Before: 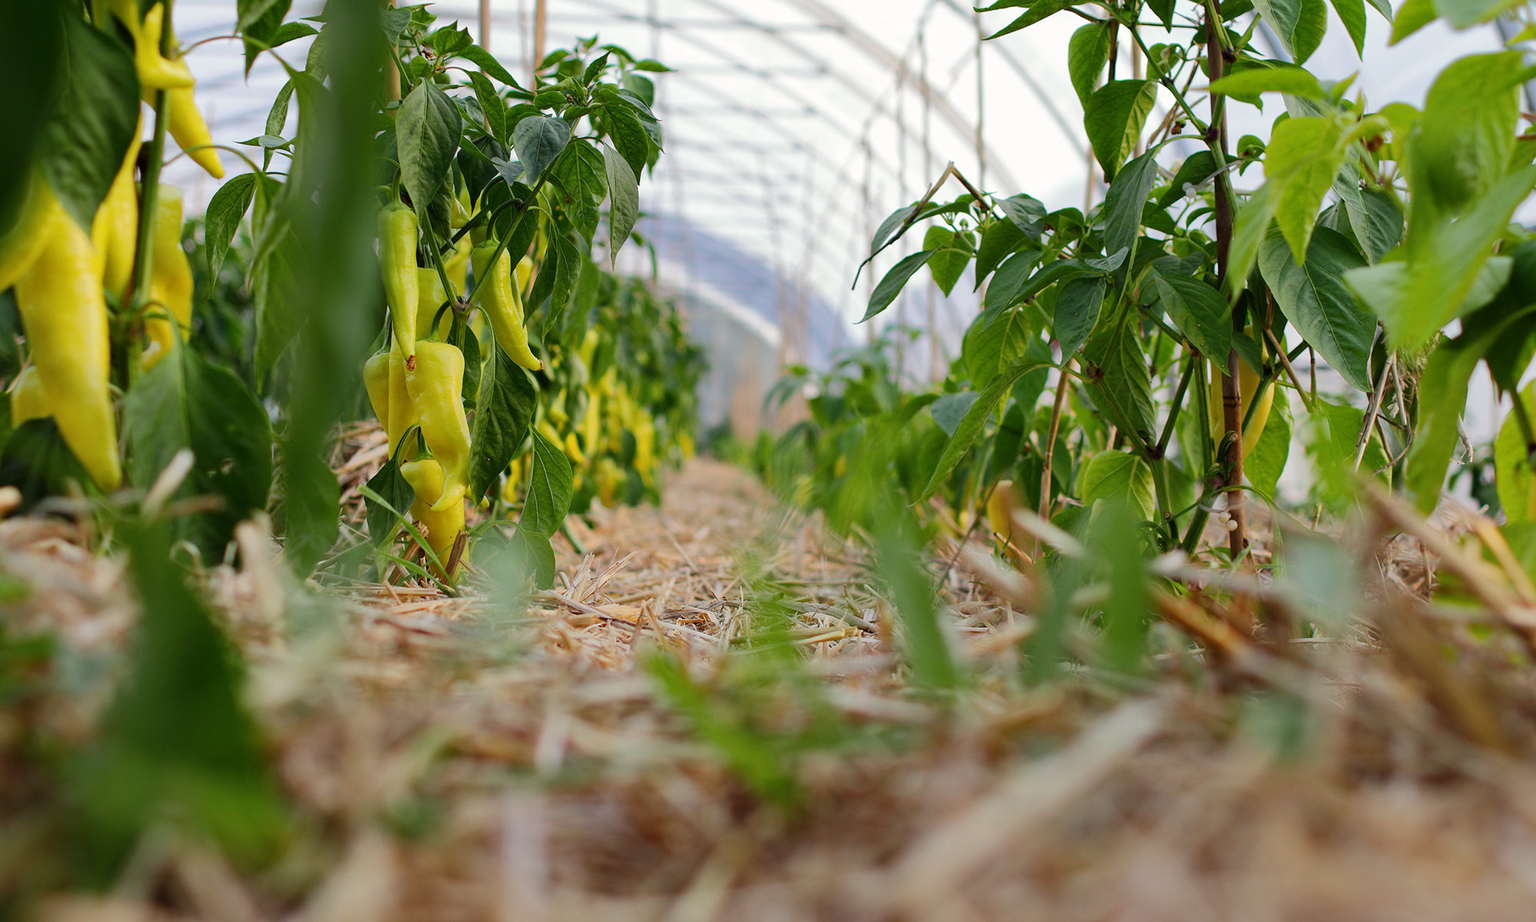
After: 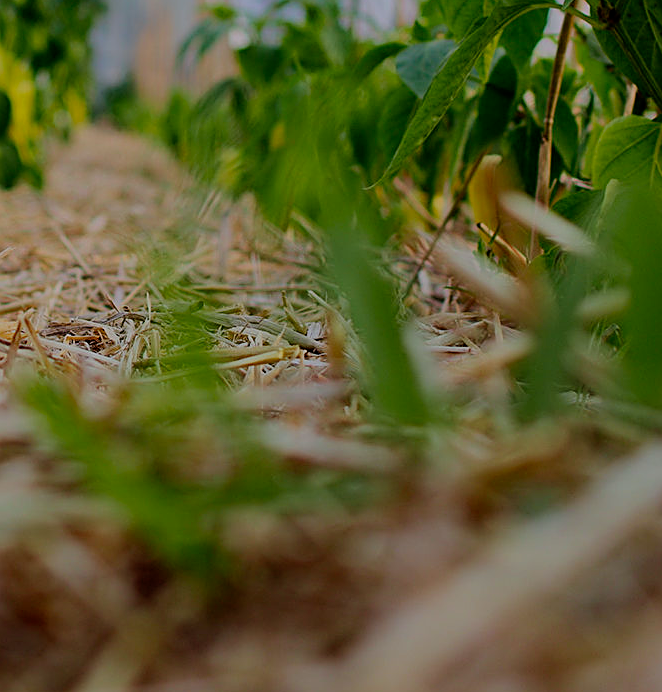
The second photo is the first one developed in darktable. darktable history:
crop: left 40.878%, top 39.176%, right 25.993%, bottom 3.081%
white balance: red 0.98, blue 1.034
filmic rgb: middle gray luminance 29%, black relative exposure -10.3 EV, white relative exposure 5.5 EV, threshold 6 EV, target black luminance 0%, hardness 3.95, latitude 2.04%, contrast 1.132, highlights saturation mix 5%, shadows ↔ highlights balance 15.11%, add noise in highlights 0, preserve chrominance no, color science v3 (2019), use custom middle-gray values true, iterations of high-quality reconstruction 0, contrast in highlights soft, enable highlight reconstruction true
sharpen: on, module defaults
velvia: on, module defaults
